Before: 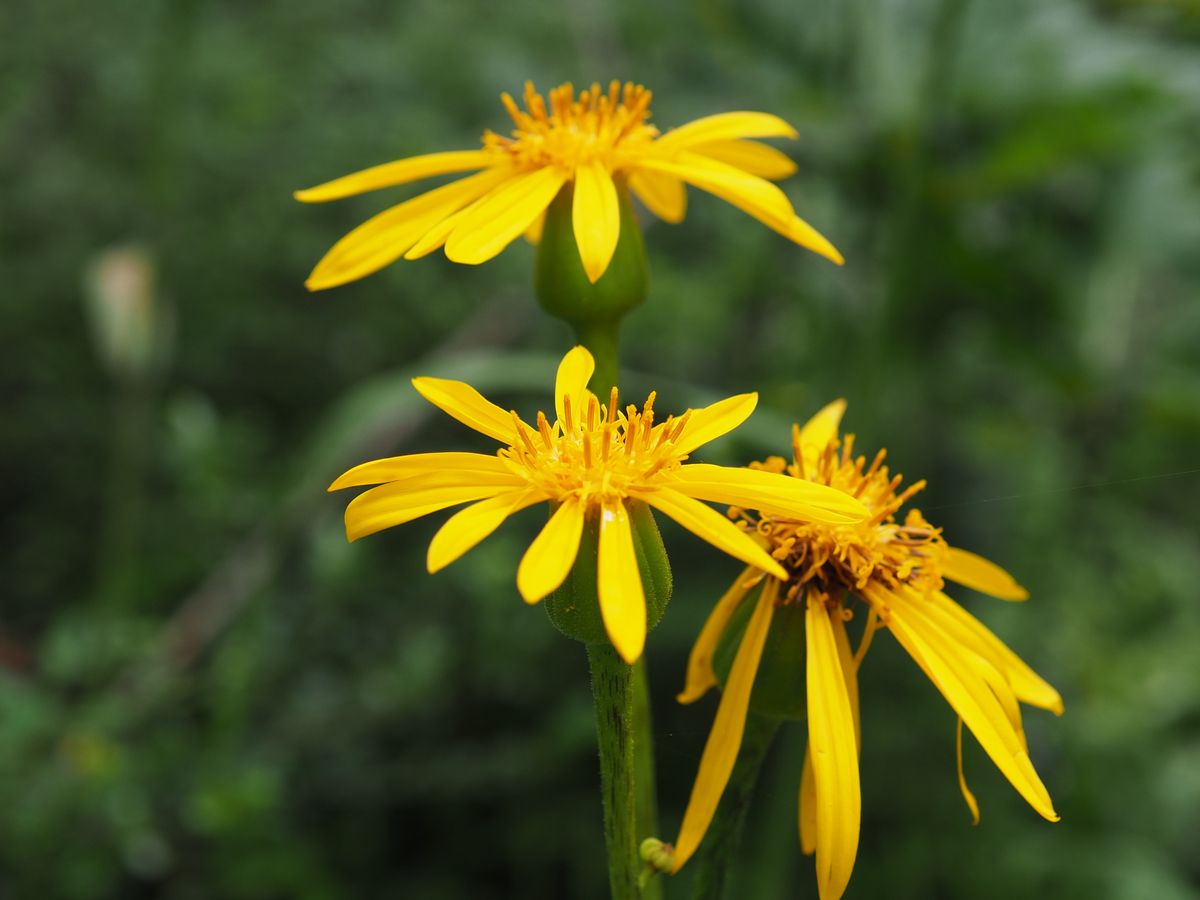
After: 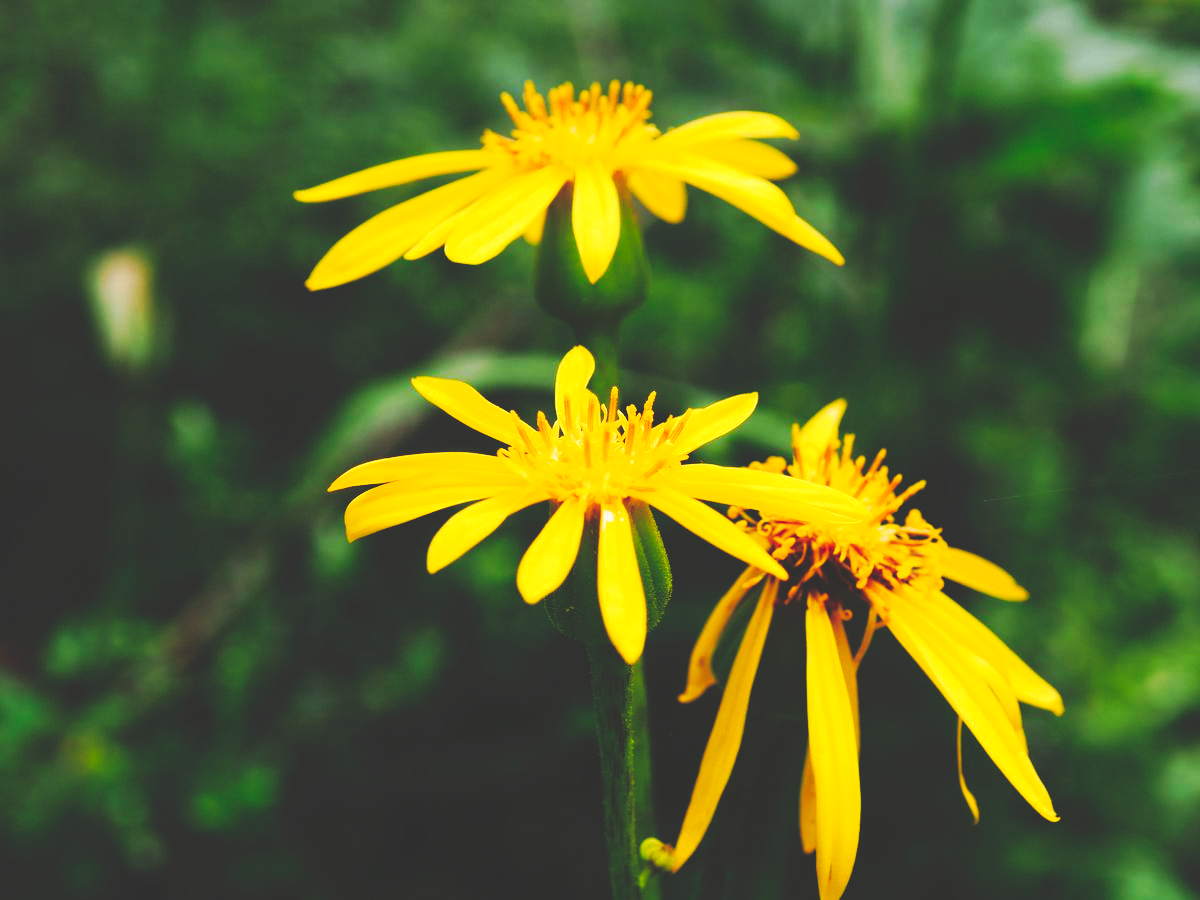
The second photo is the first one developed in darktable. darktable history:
tone curve: curves: ch0 [(0, 0) (0.003, 0.184) (0.011, 0.184) (0.025, 0.189) (0.044, 0.192) (0.069, 0.194) (0.1, 0.2) (0.136, 0.202) (0.177, 0.206) (0.224, 0.214) (0.277, 0.243) (0.335, 0.297) (0.399, 0.39) (0.468, 0.508) (0.543, 0.653) (0.623, 0.754) (0.709, 0.834) (0.801, 0.887) (0.898, 0.925) (1, 1)], preserve colors none
exposure: exposure 0.239 EV, compensate exposure bias true, compensate highlight preservation false
